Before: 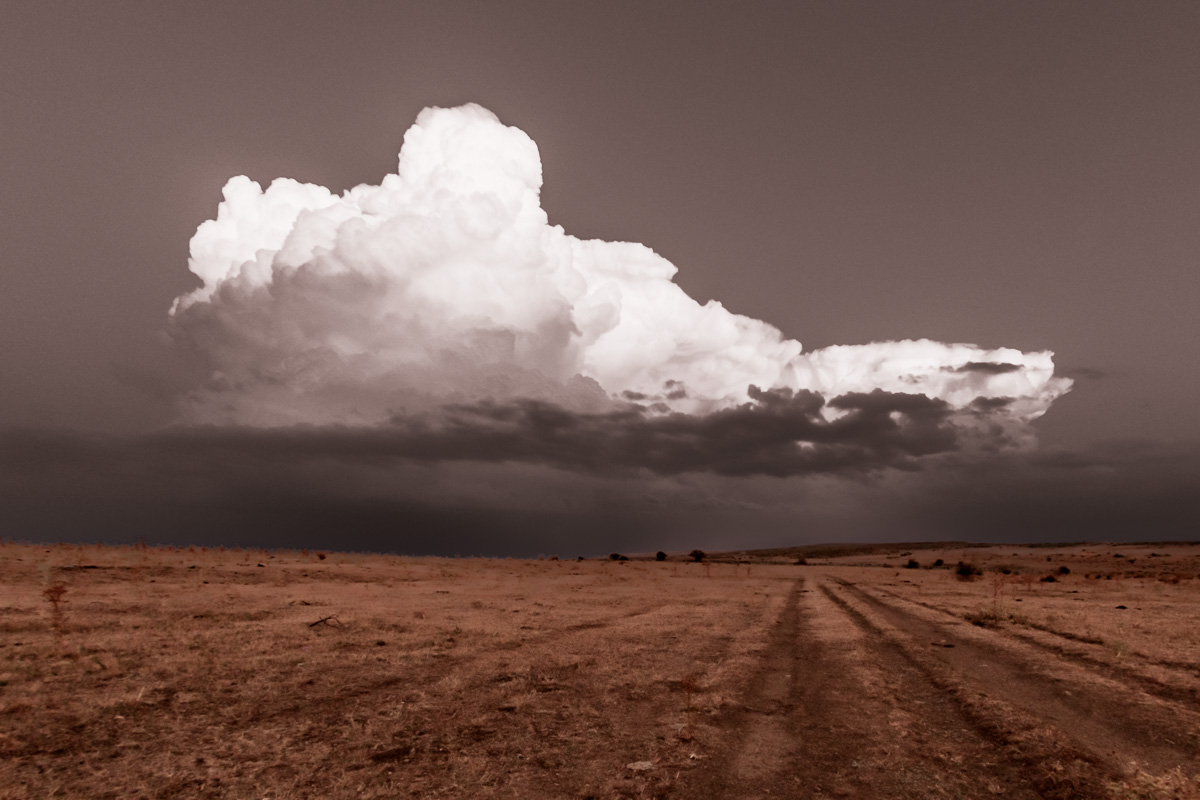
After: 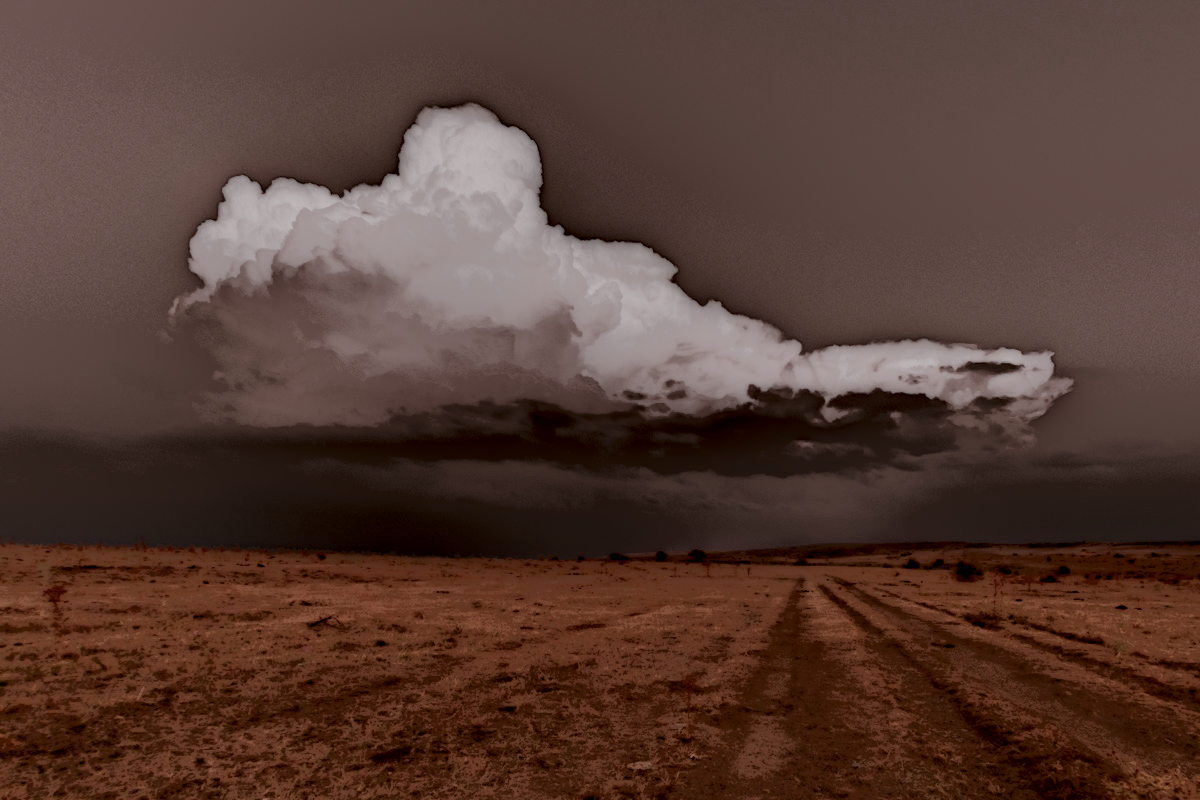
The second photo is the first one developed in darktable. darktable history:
local contrast: highlights 0%, shadows 198%, detail 164%, midtone range 0.001
contrast equalizer: y [[0.5, 0.5, 0.478, 0.5, 0.5, 0.5], [0.5 ×6], [0.5 ×6], [0 ×6], [0 ×6]]
color correction: highlights a* 3.12, highlights b* -1.55, shadows a* -0.101, shadows b* 2.52, saturation 0.98
shadows and highlights: radius 337.17, shadows 29.01, soften with gaussian
